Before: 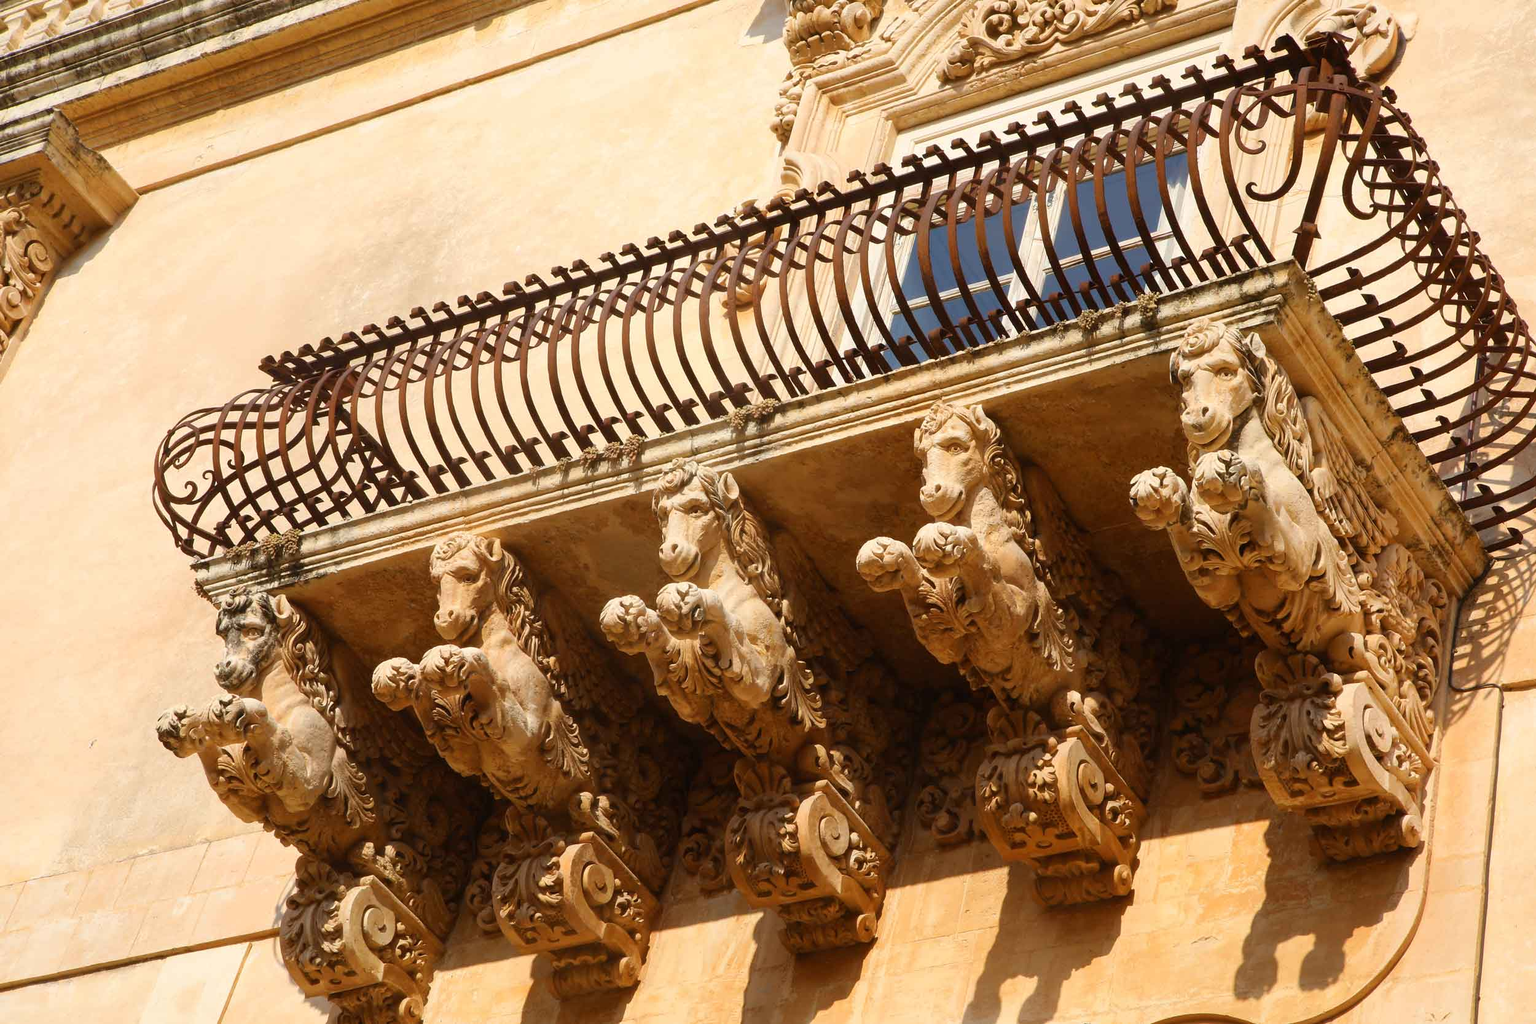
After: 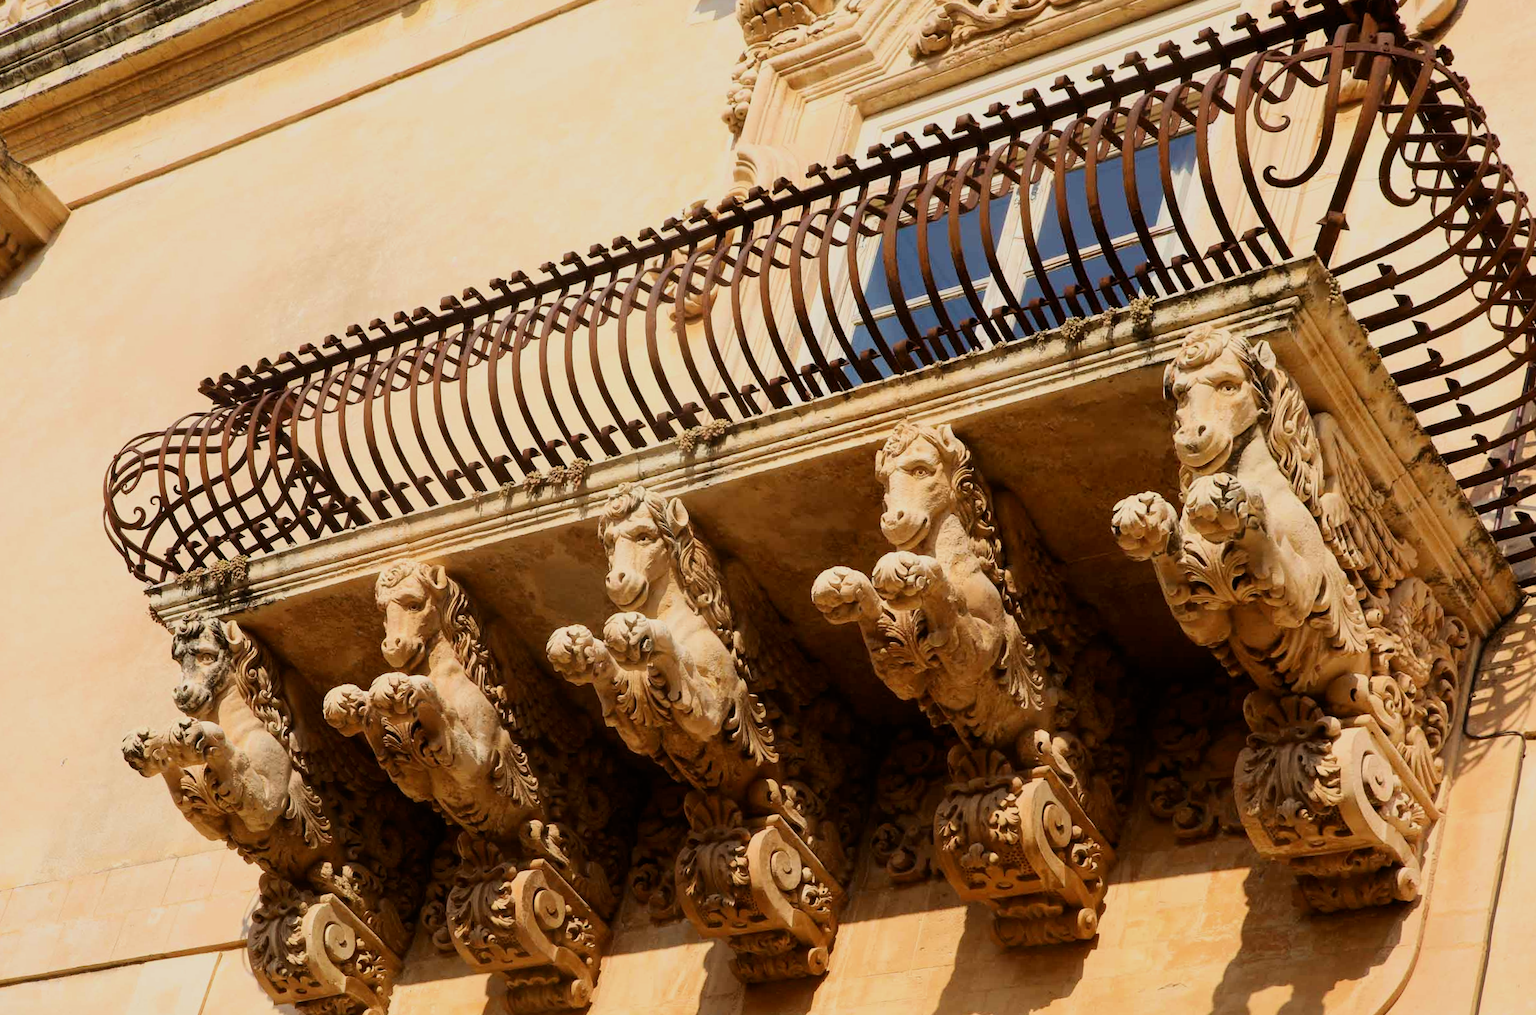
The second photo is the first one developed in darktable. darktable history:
contrast brightness saturation: contrast 0.14
rotate and perspective: rotation 0.062°, lens shift (vertical) 0.115, lens shift (horizontal) -0.133, crop left 0.047, crop right 0.94, crop top 0.061, crop bottom 0.94
filmic rgb: black relative exposure -7.65 EV, white relative exposure 4.56 EV, hardness 3.61, color science v6 (2022)
velvia: strength 15%
